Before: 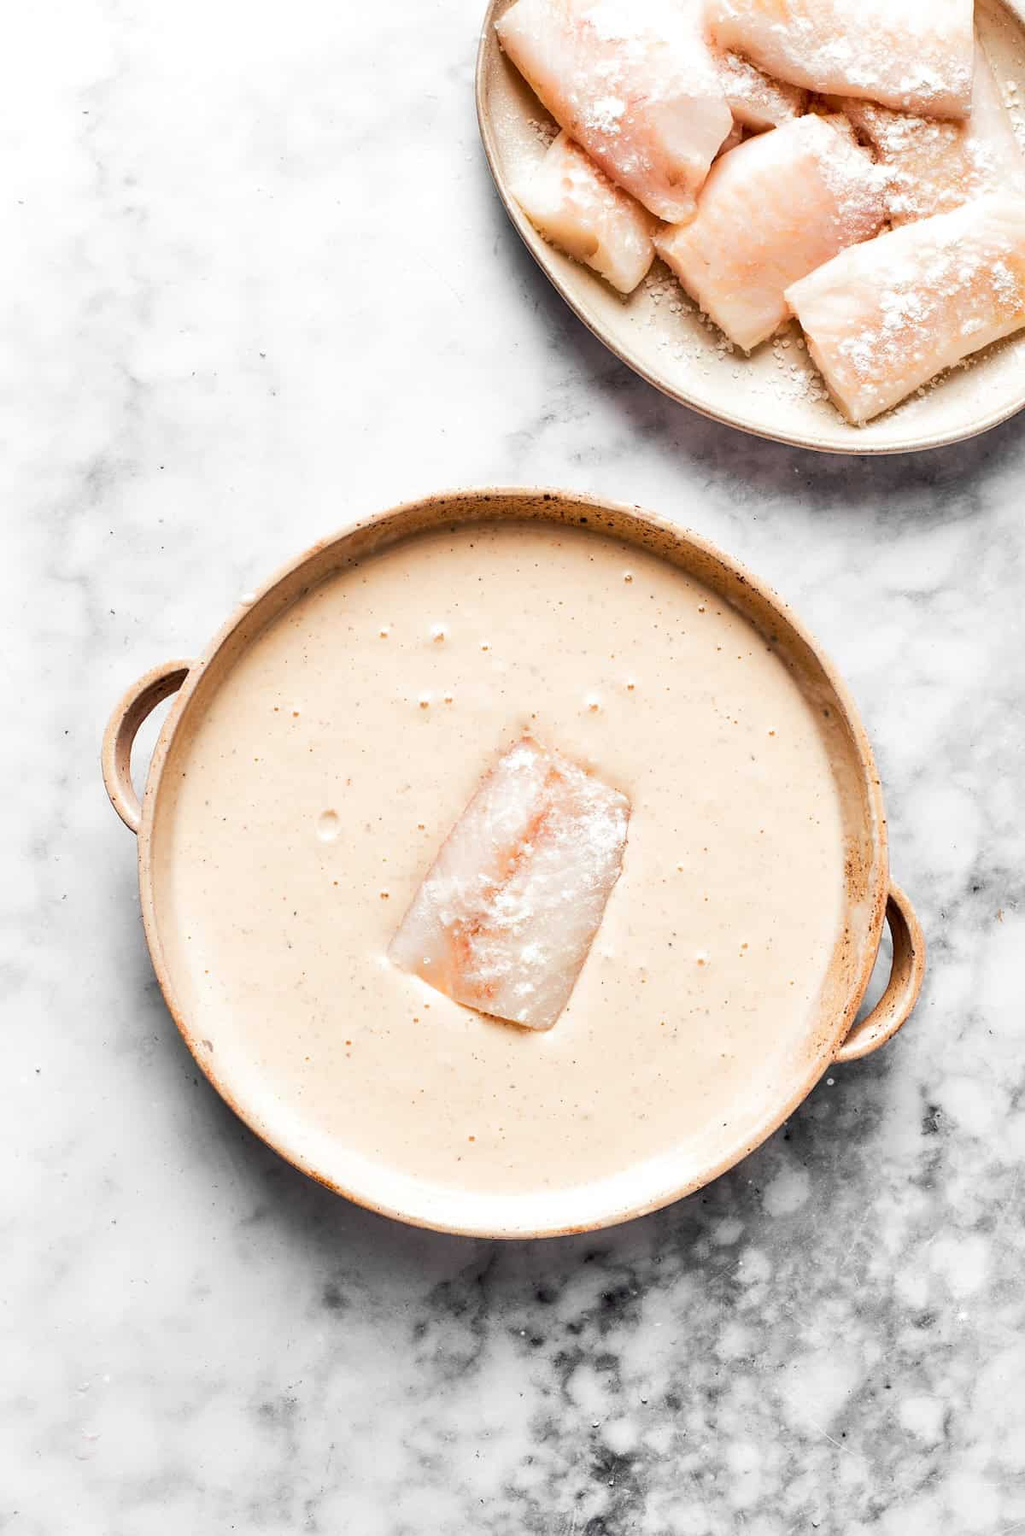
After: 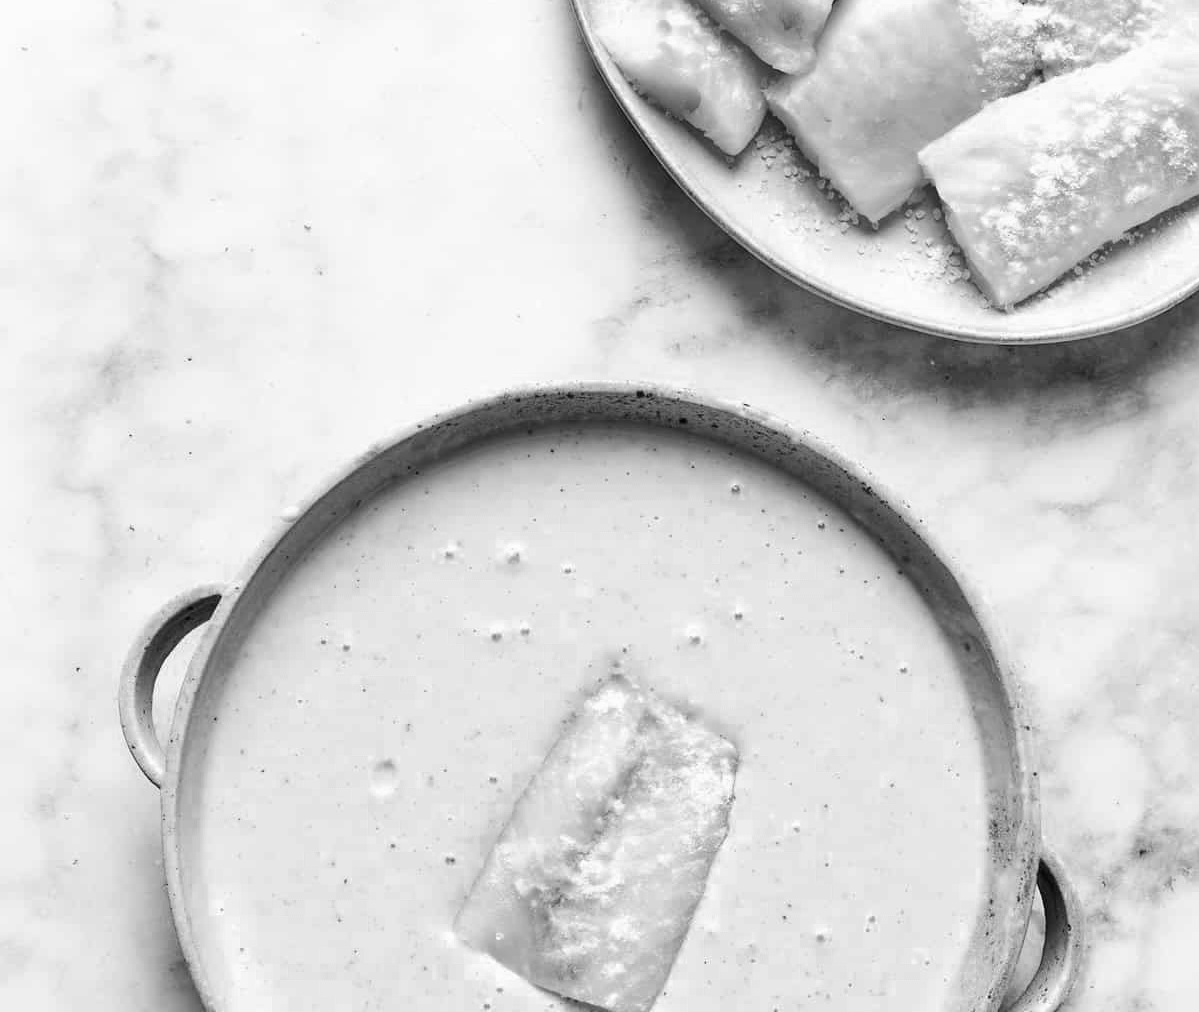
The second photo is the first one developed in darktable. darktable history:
color zones: curves: ch0 [(0.002, 0.593) (0.143, 0.417) (0.285, 0.541) (0.455, 0.289) (0.608, 0.327) (0.727, 0.283) (0.869, 0.571) (1, 0.603)]; ch1 [(0, 0) (0.143, 0) (0.286, 0) (0.429, 0) (0.571, 0) (0.714, 0) (0.857, 0)]
crop and rotate: top 10.533%, bottom 33.139%
exposure: exposure -0.046 EV, compensate highlight preservation false
